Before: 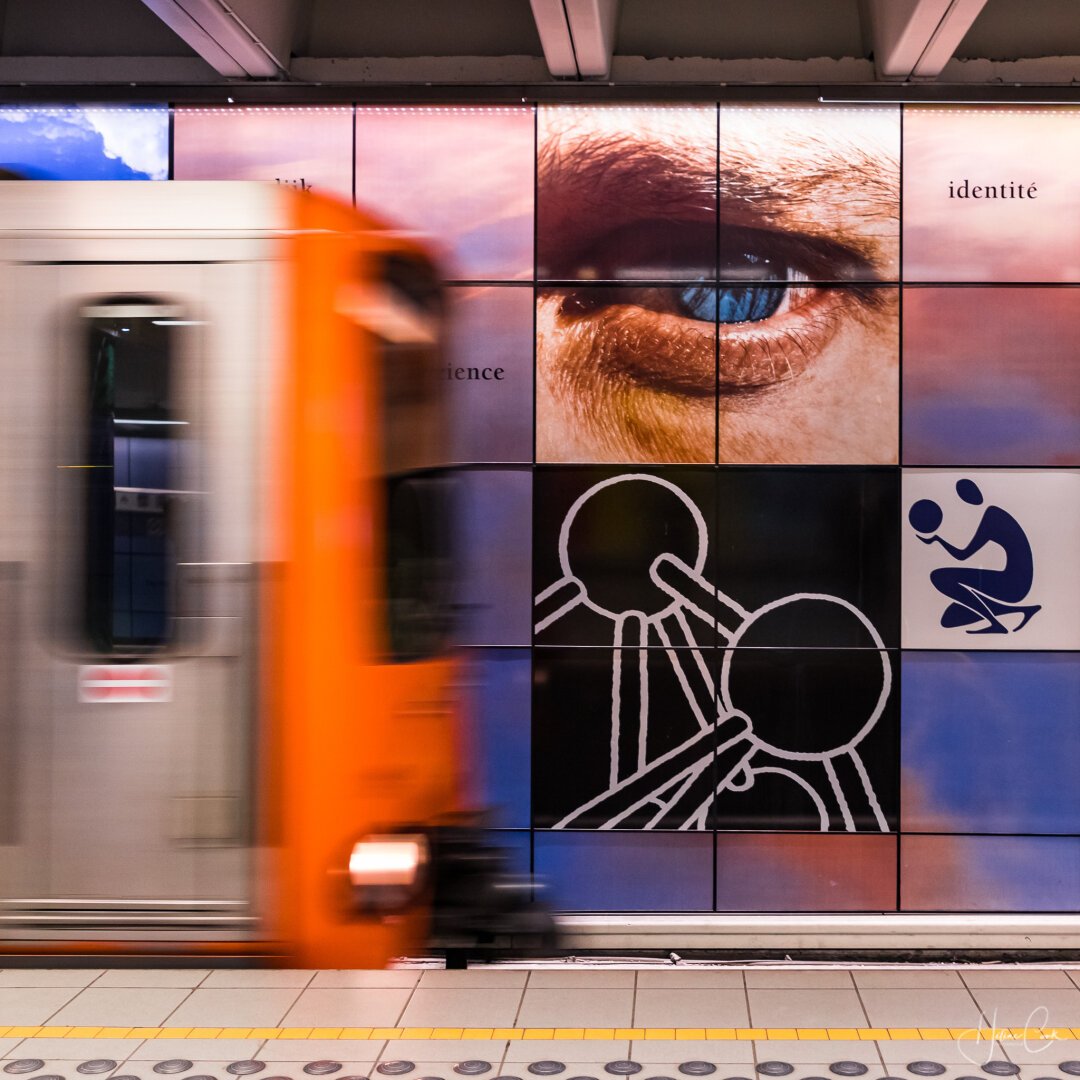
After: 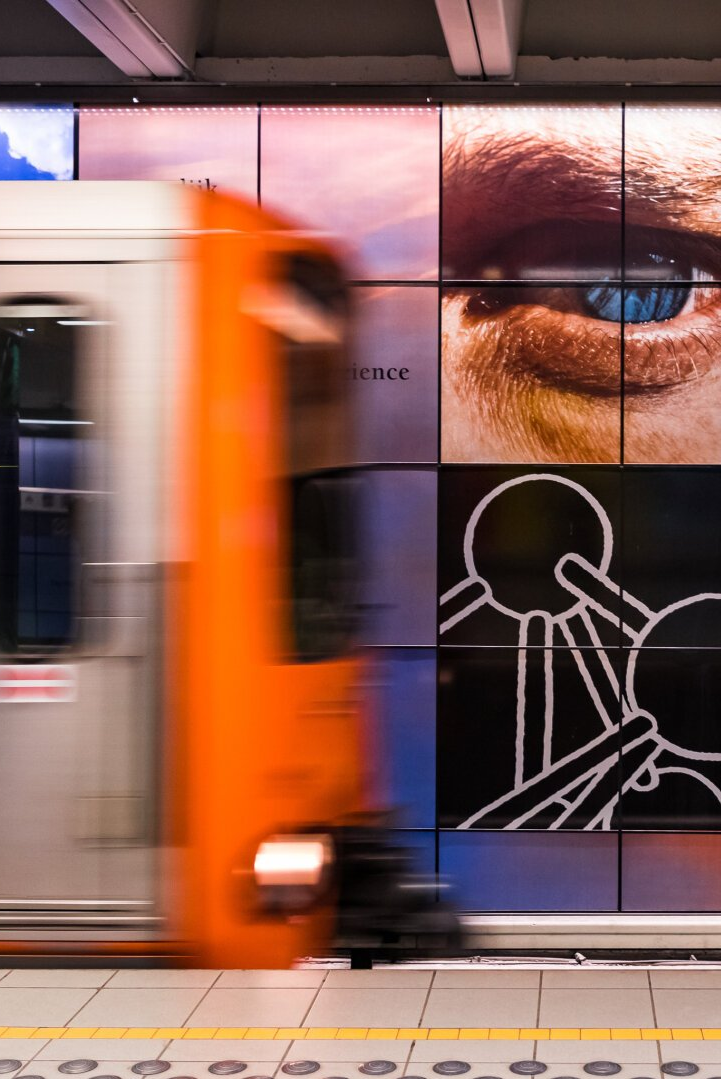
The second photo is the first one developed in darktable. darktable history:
crop and rotate: left 8.808%, right 24.418%
